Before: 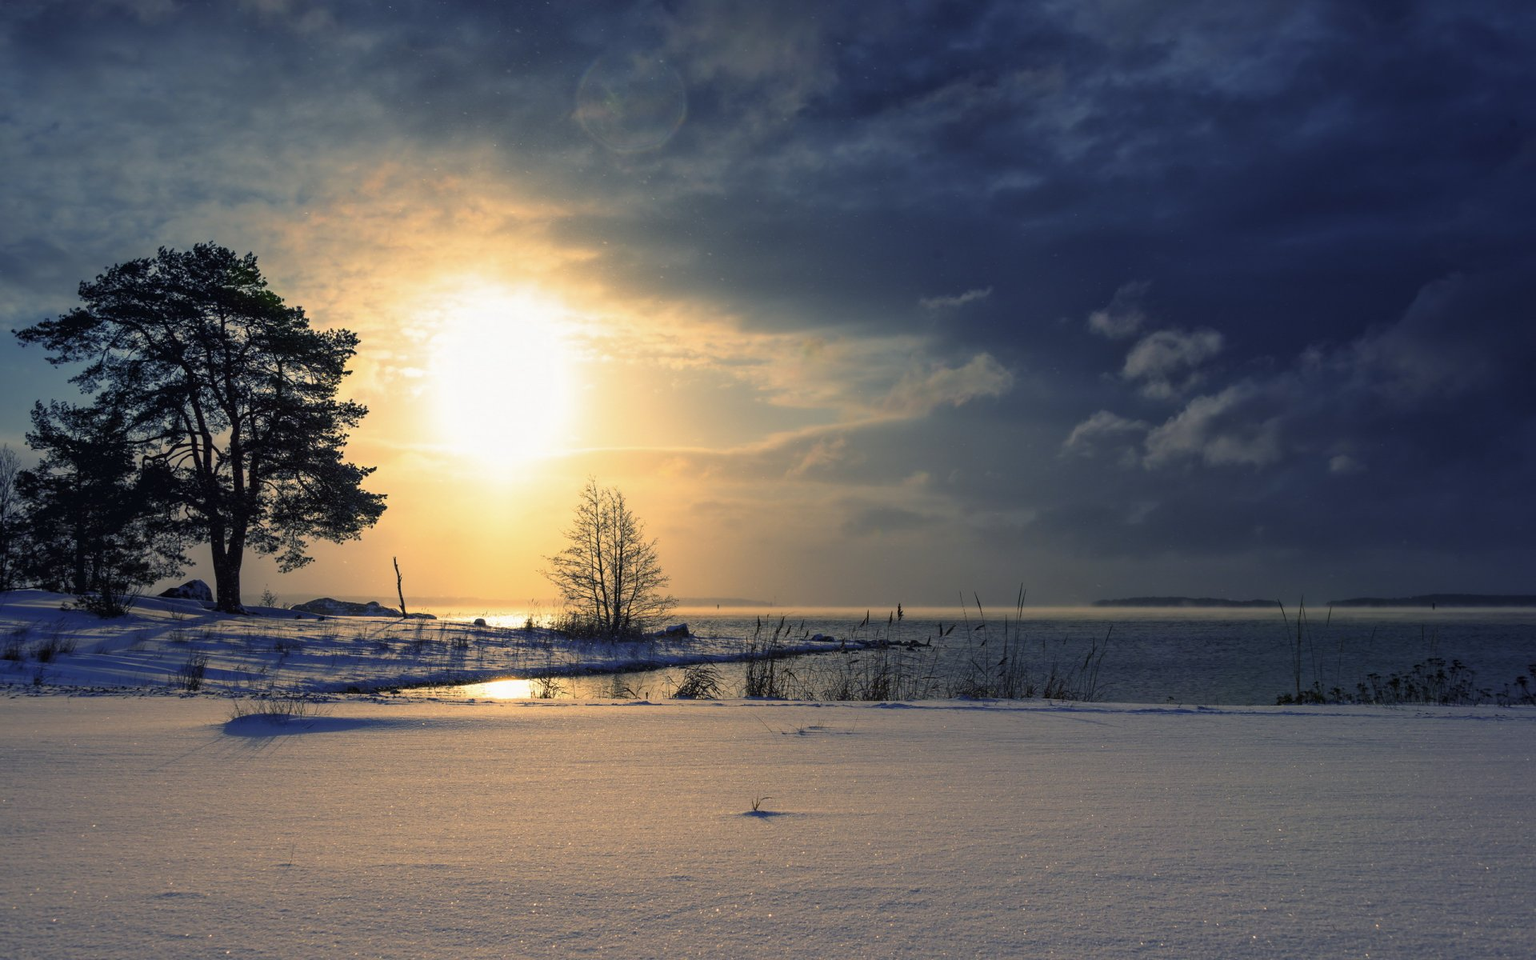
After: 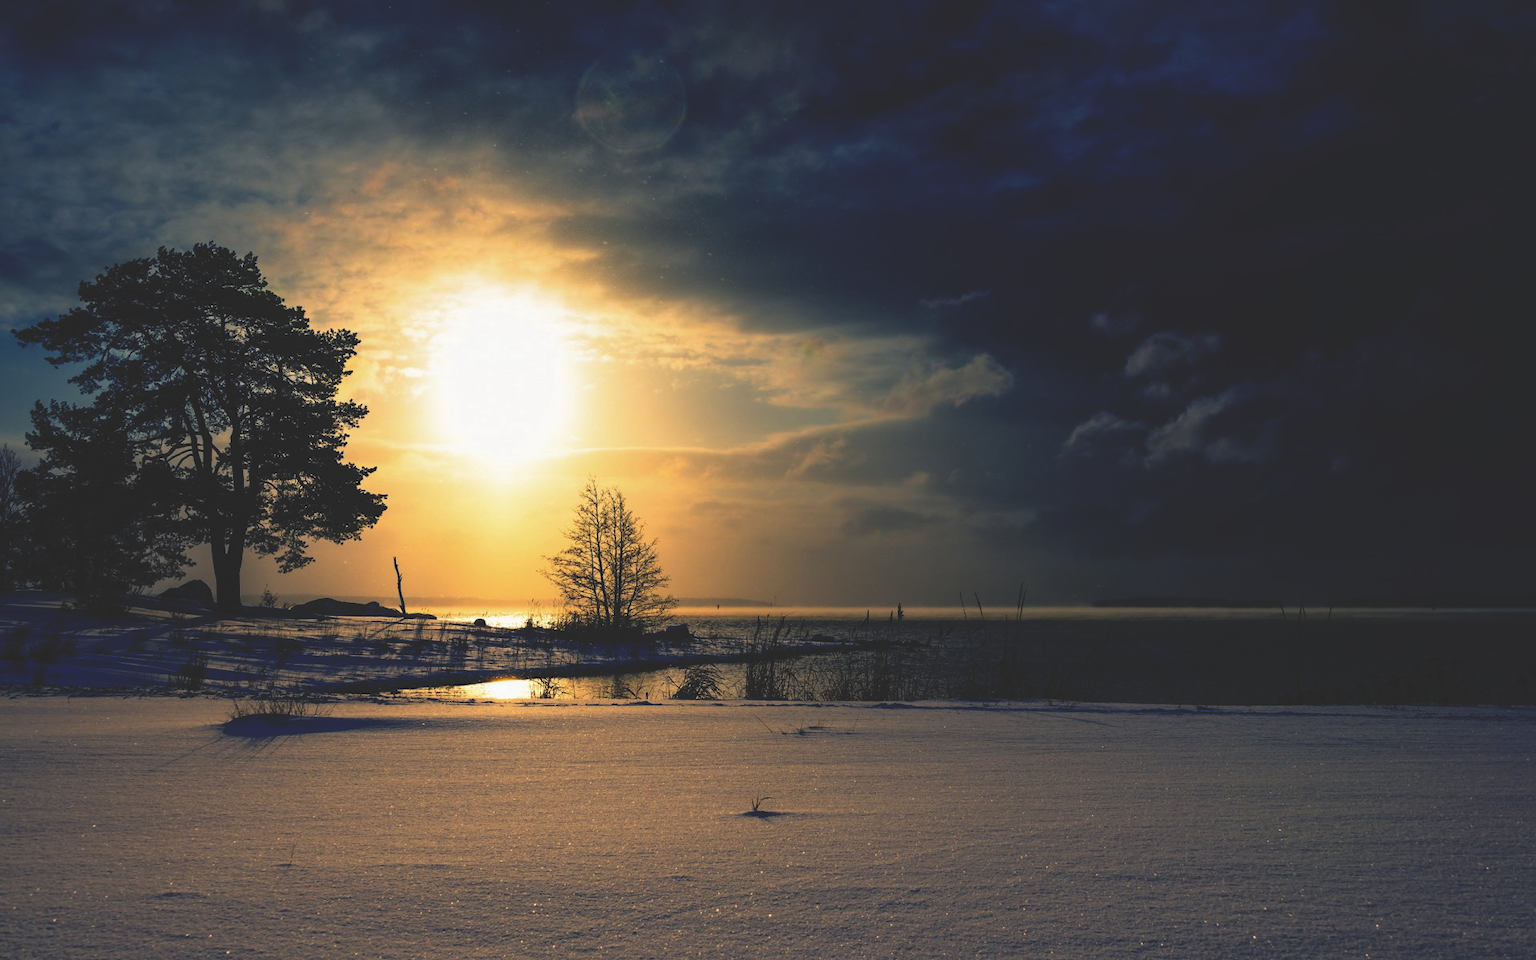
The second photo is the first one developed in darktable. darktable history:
white balance: emerald 1
base curve: curves: ch0 [(0, 0.02) (0.083, 0.036) (1, 1)], preserve colors none
